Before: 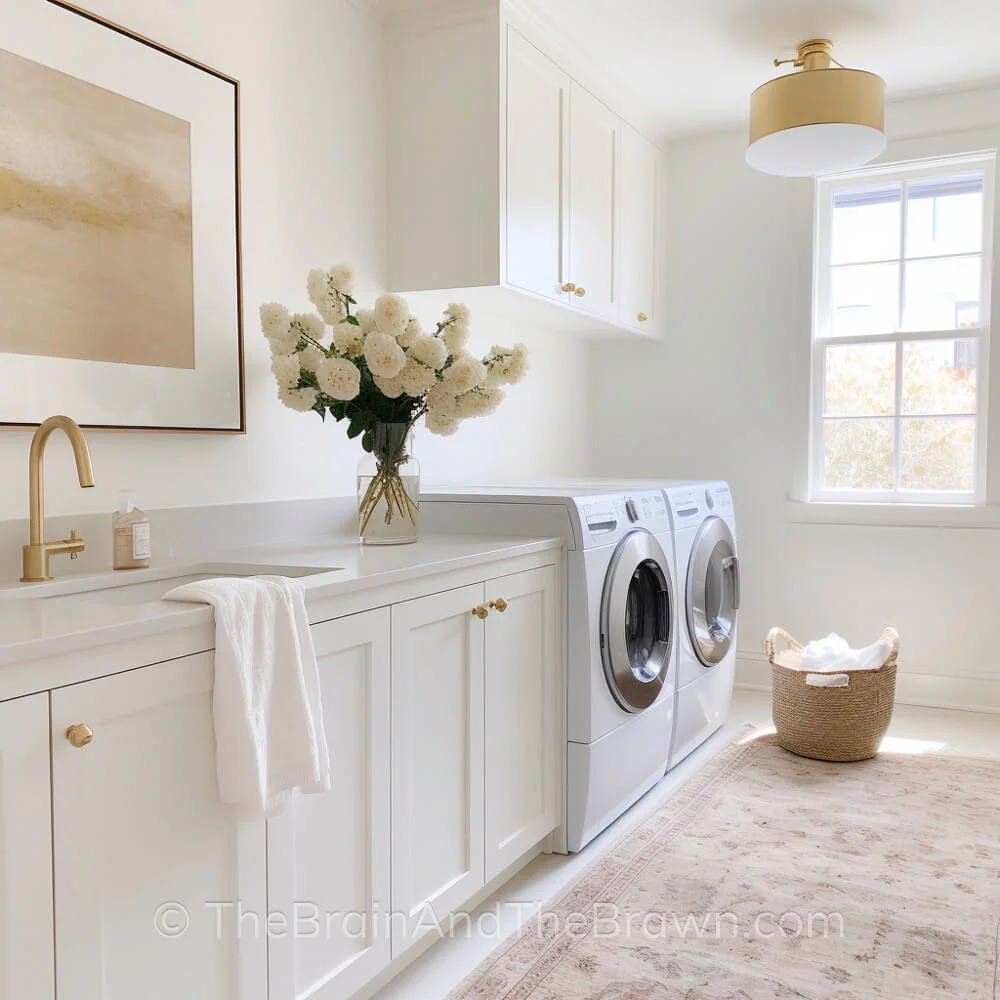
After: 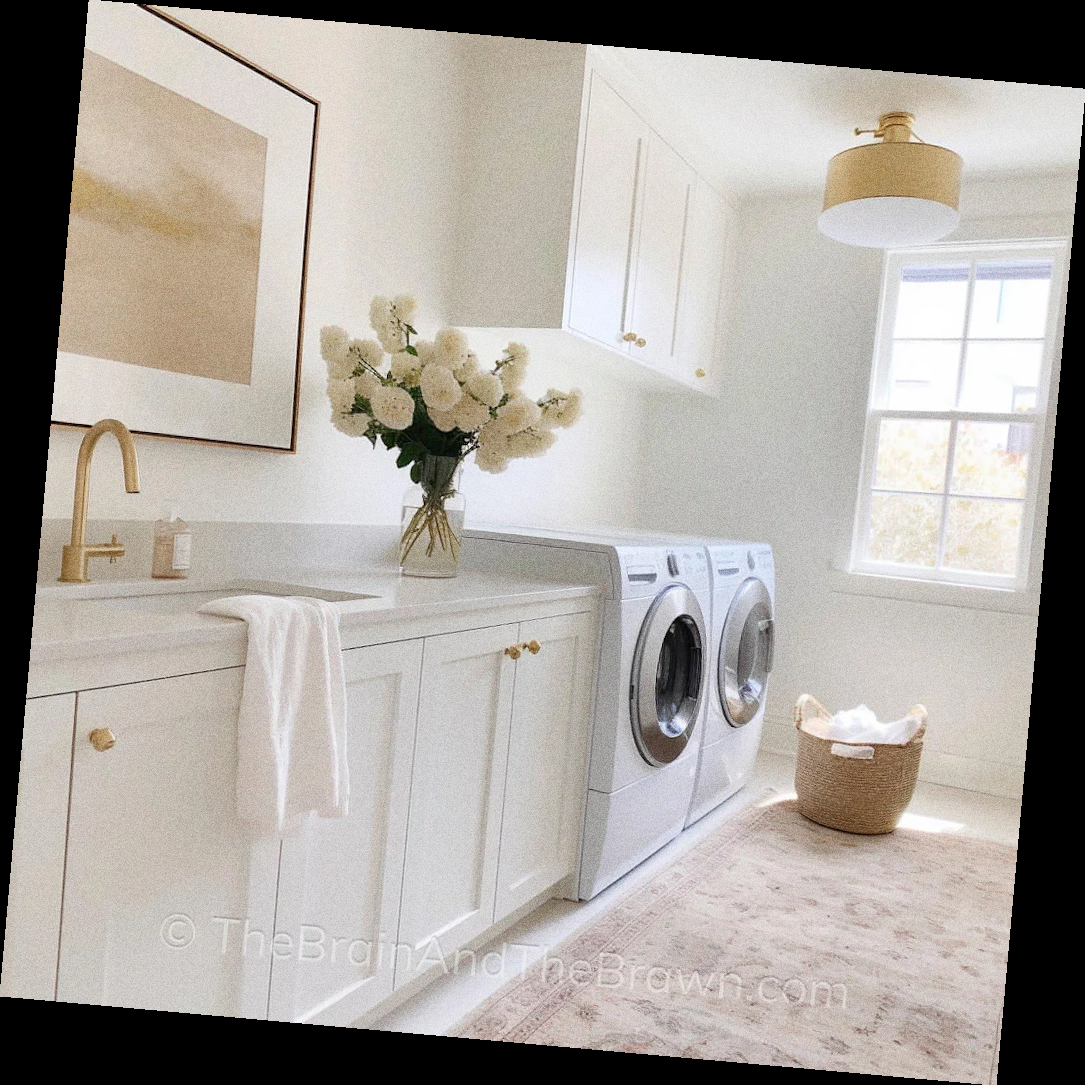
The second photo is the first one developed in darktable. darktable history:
rotate and perspective: rotation 5.12°, automatic cropping off
grain: coarseness 0.09 ISO, strength 40%
